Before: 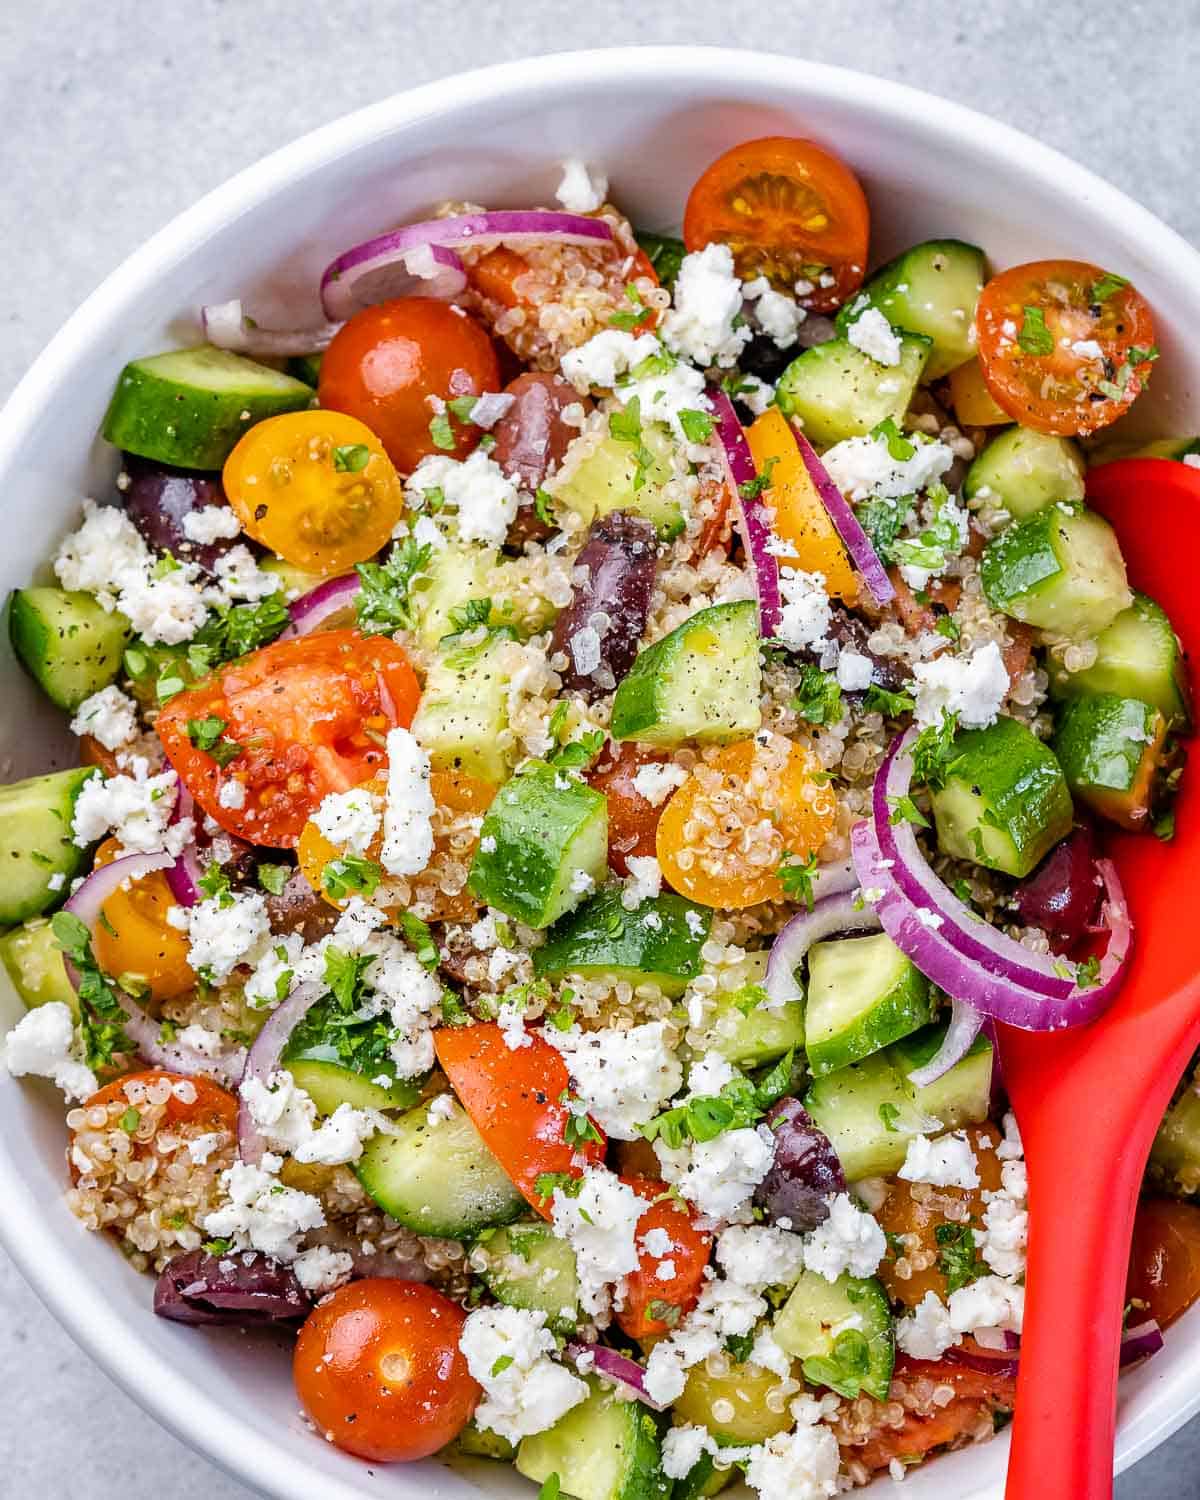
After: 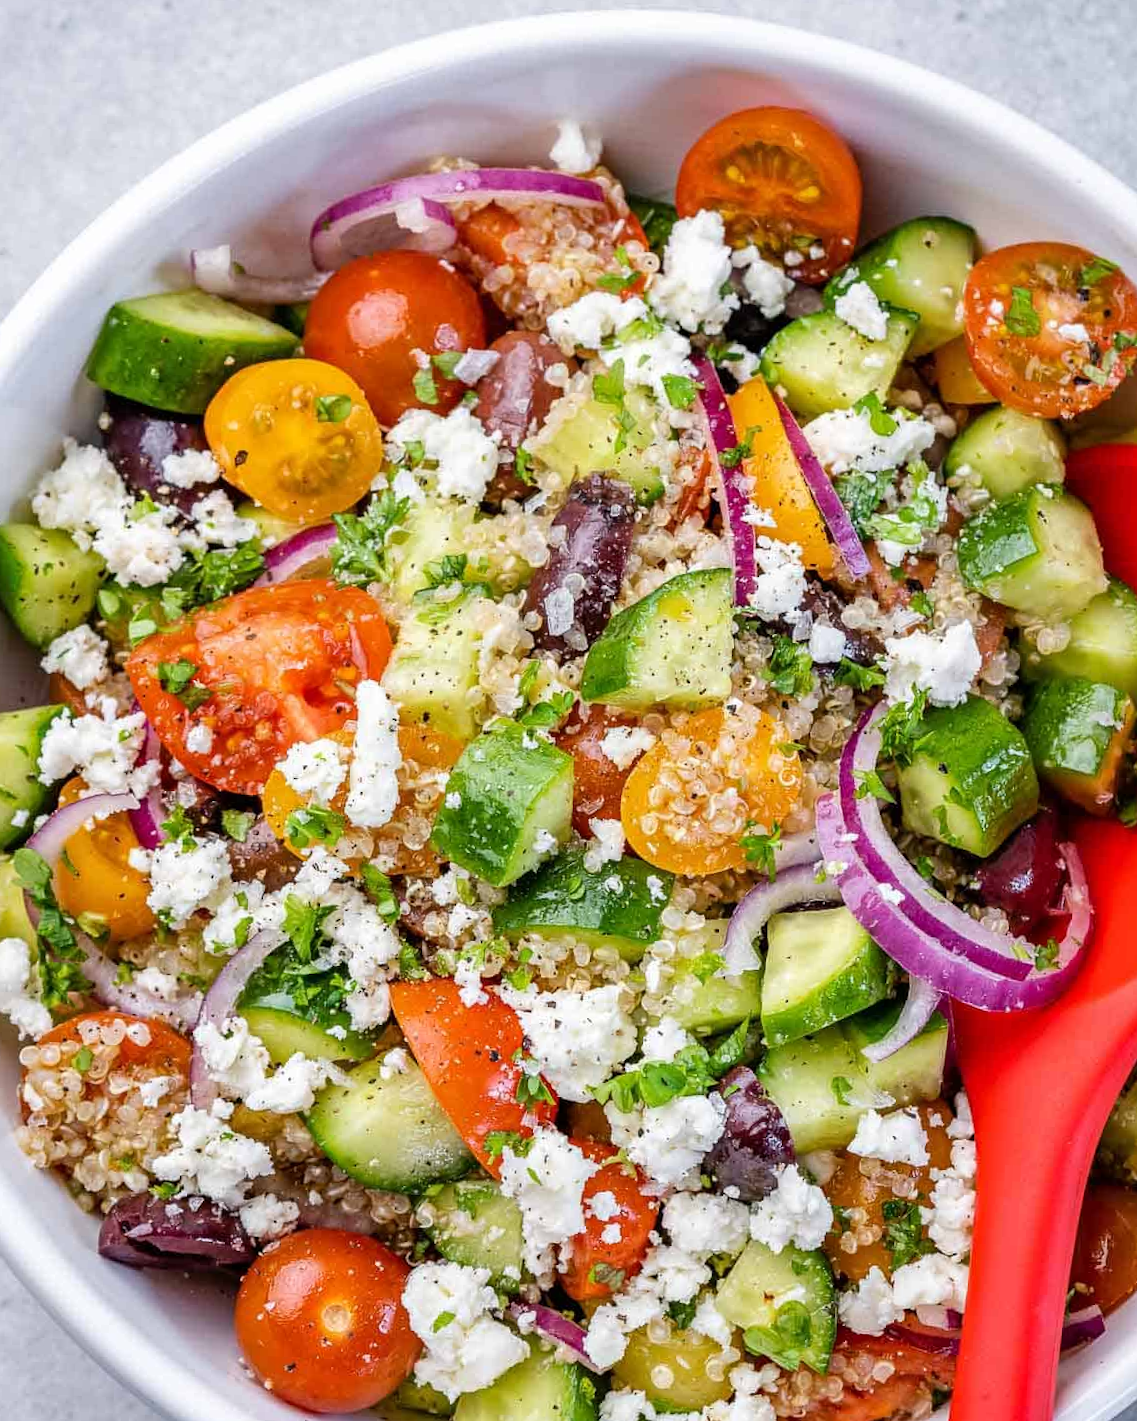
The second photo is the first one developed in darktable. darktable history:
crop and rotate: angle -2.57°
